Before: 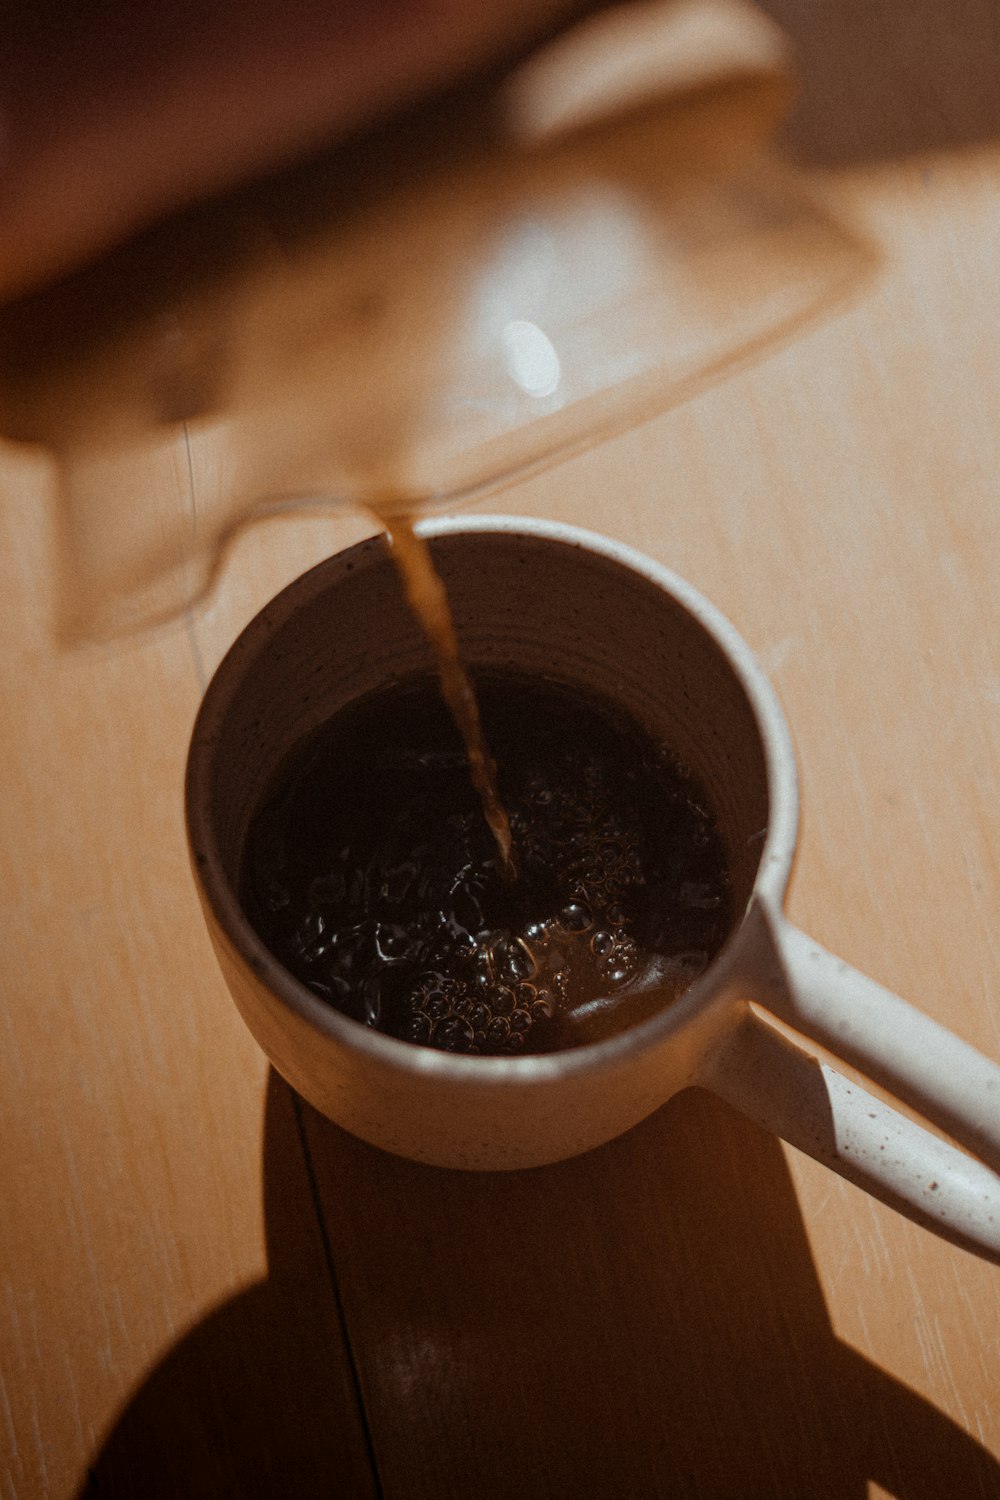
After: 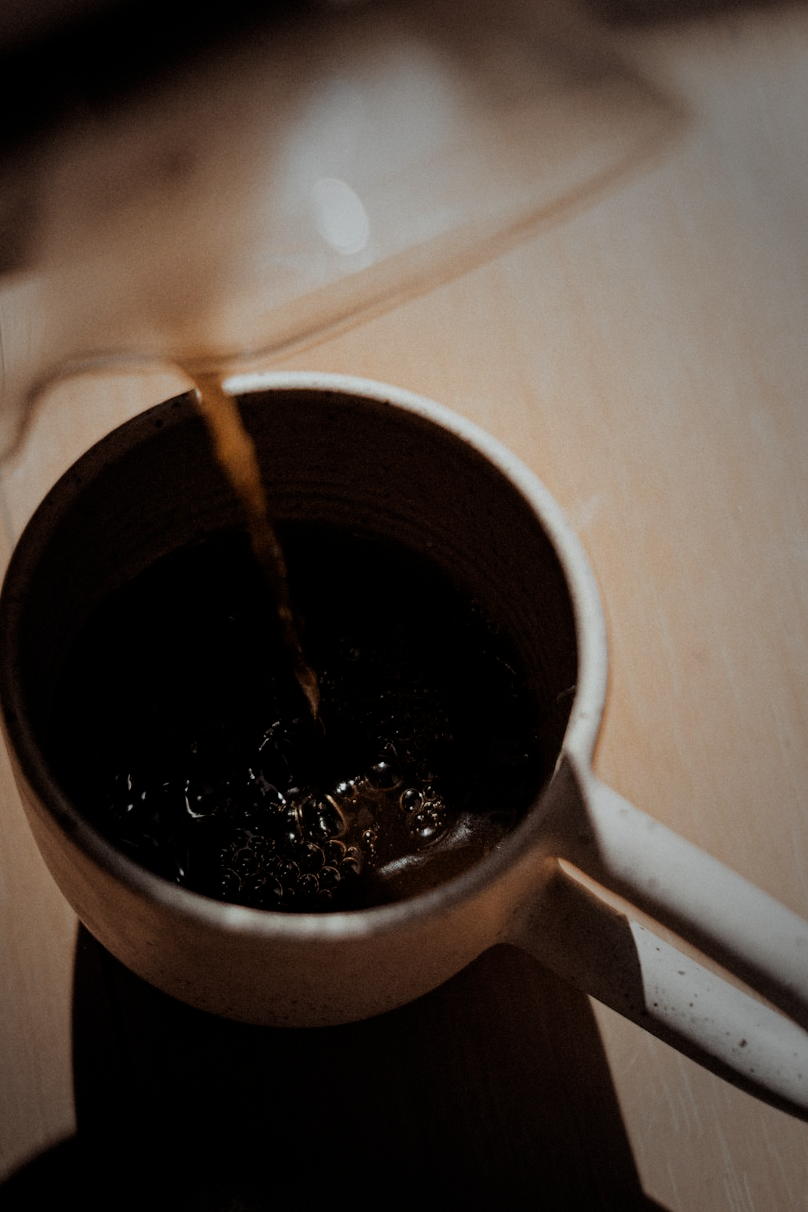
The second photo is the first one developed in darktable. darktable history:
crop: left 19.159%, top 9.58%, bottom 9.58%
filmic rgb: black relative exposure -5 EV, hardness 2.88, contrast 1.3, highlights saturation mix -30%
vignetting: fall-off start 33.76%, fall-off radius 64.94%, brightness -0.575, center (-0.12, -0.002), width/height ratio 0.959
